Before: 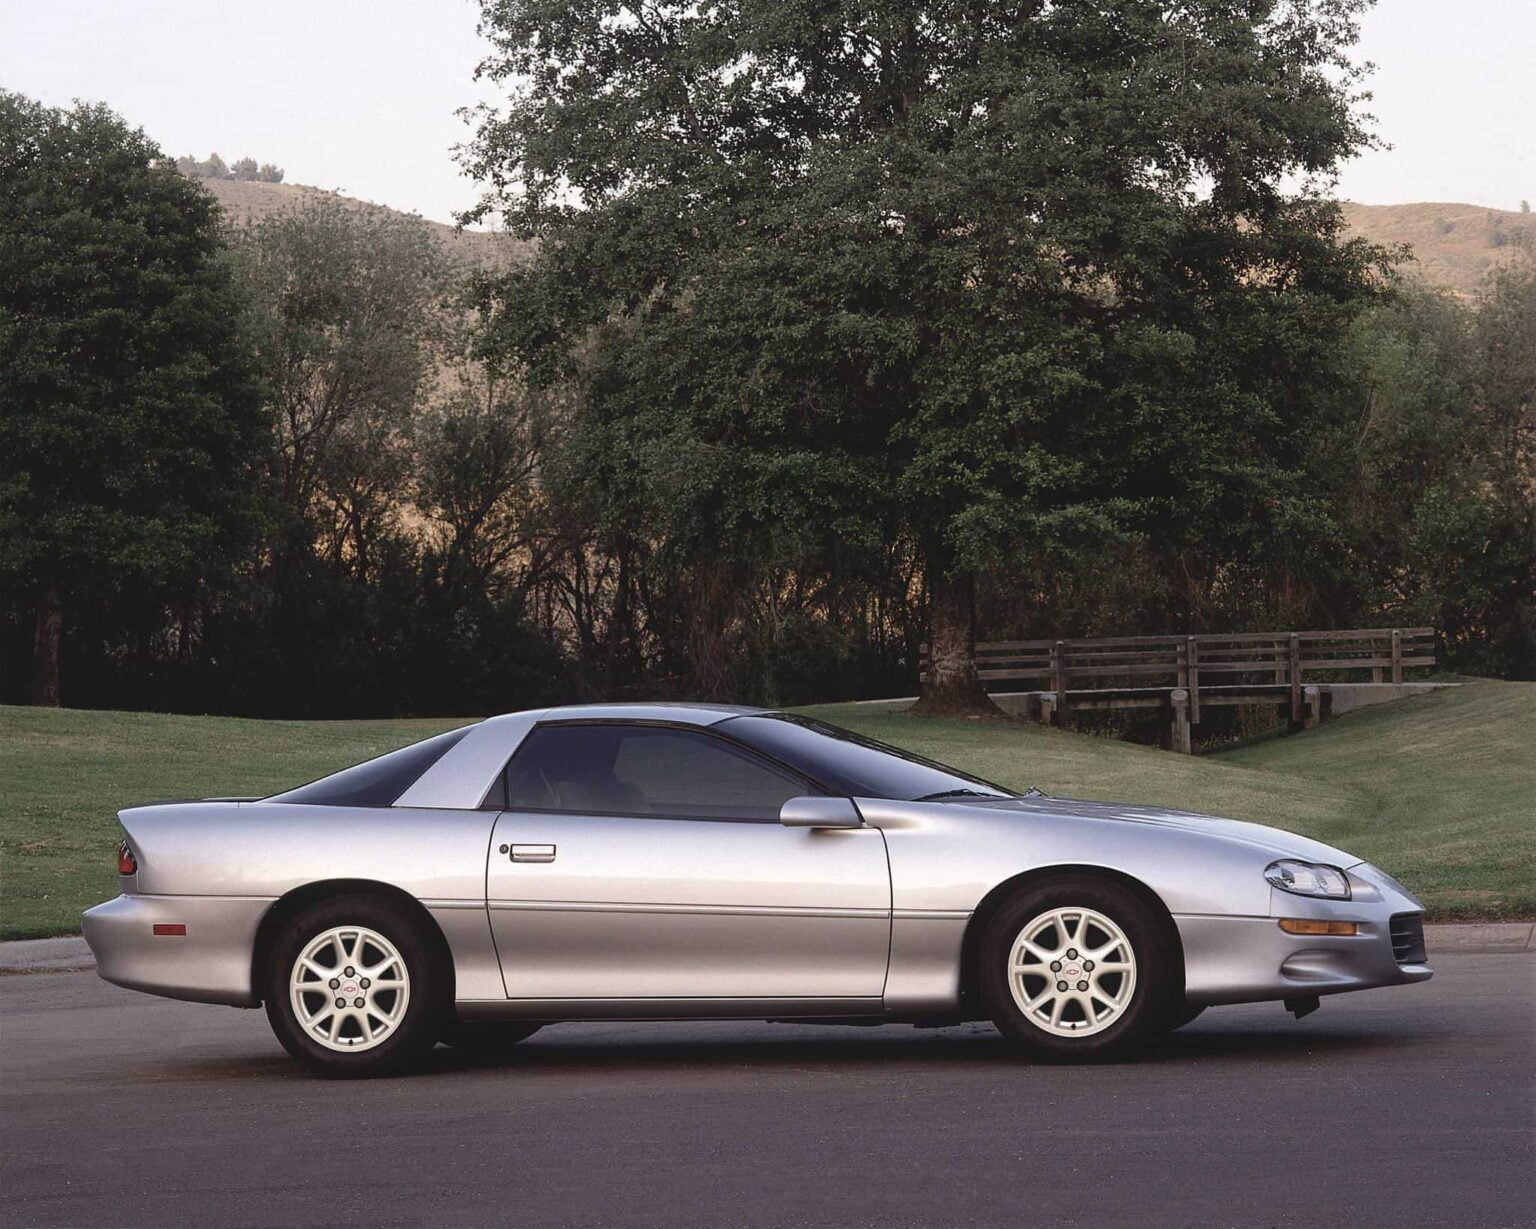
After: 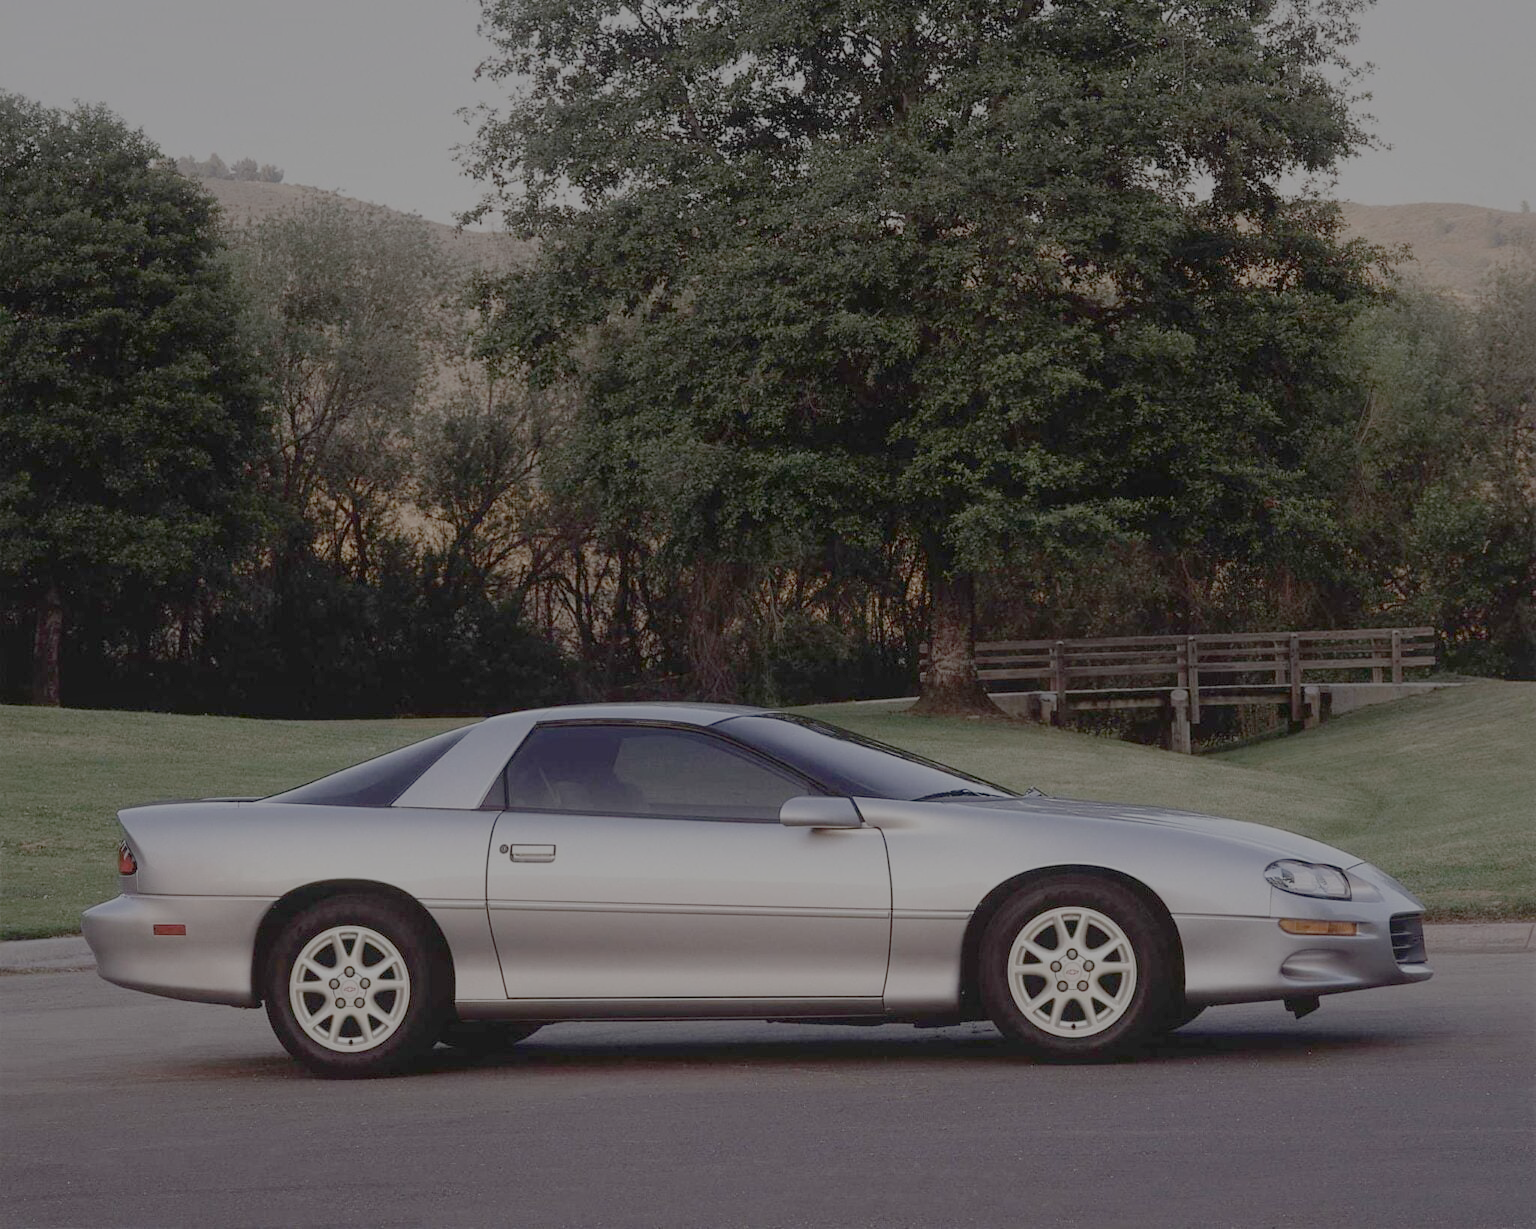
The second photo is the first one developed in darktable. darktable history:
filmic rgb: white relative exposure 8 EV, threshold 3 EV, structure ↔ texture 100%, target black luminance 0%, hardness 2.44, latitude 76.53%, contrast 0.562, shadows ↔ highlights balance 0%, preserve chrominance no, color science v4 (2020), iterations of high-quality reconstruction 10, type of noise poissonian, enable highlight reconstruction true
graduated density: on, module defaults
shadows and highlights: shadows -20, white point adjustment -2, highlights -35
